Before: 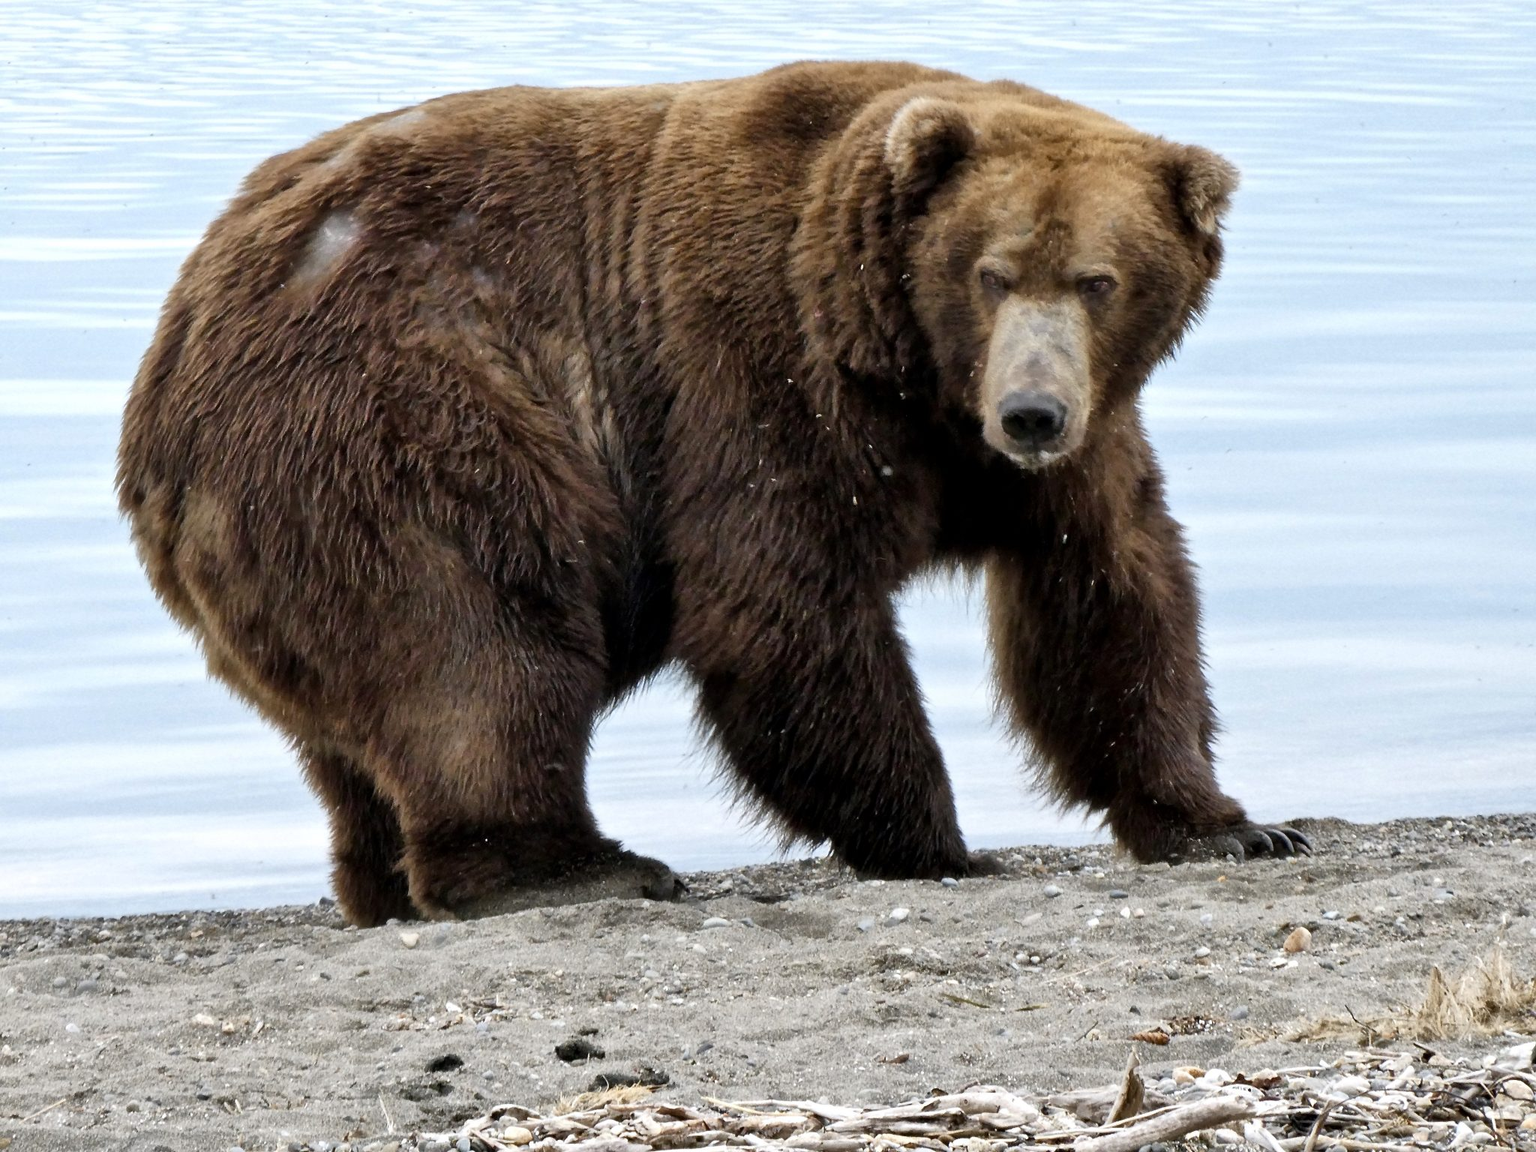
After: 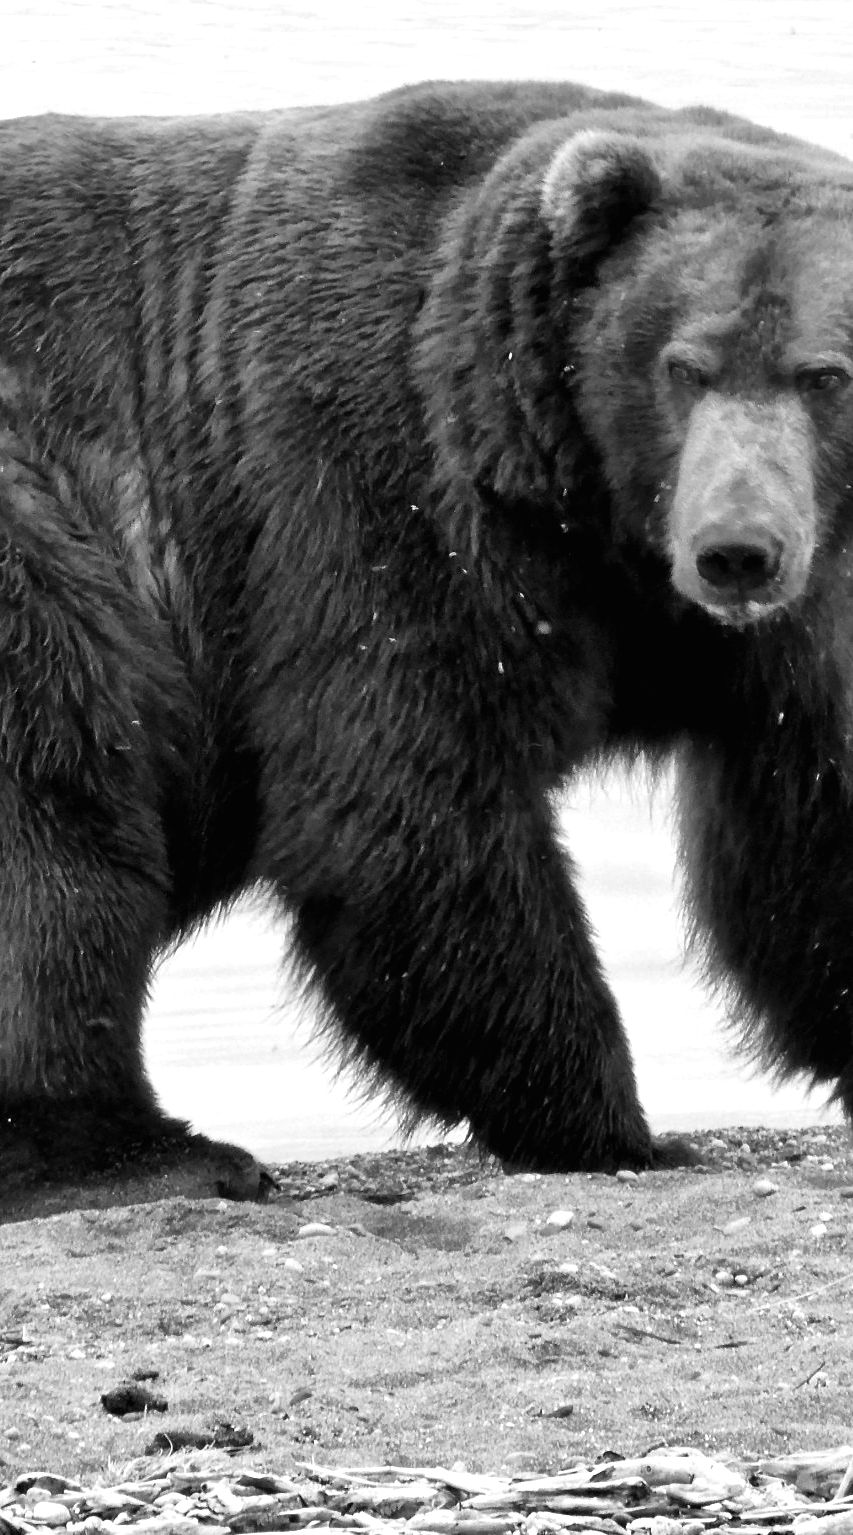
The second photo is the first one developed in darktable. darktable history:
crop: left 31.229%, right 27.105%
color zones: curves: ch1 [(0, -0.014) (0.143, -0.013) (0.286, -0.013) (0.429, -0.016) (0.571, -0.019) (0.714, -0.015) (0.857, 0.002) (1, -0.014)]
color balance: mode lift, gamma, gain (sRGB), lift [0.997, 0.979, 1.021, 1.011], gamma [1, 1.084, 0.916, 0.998], gain [1, 0.87, 1.13, 1.101], contrast 4.55%, contrast fulcrum 38.24%, output saturation 104.09%
